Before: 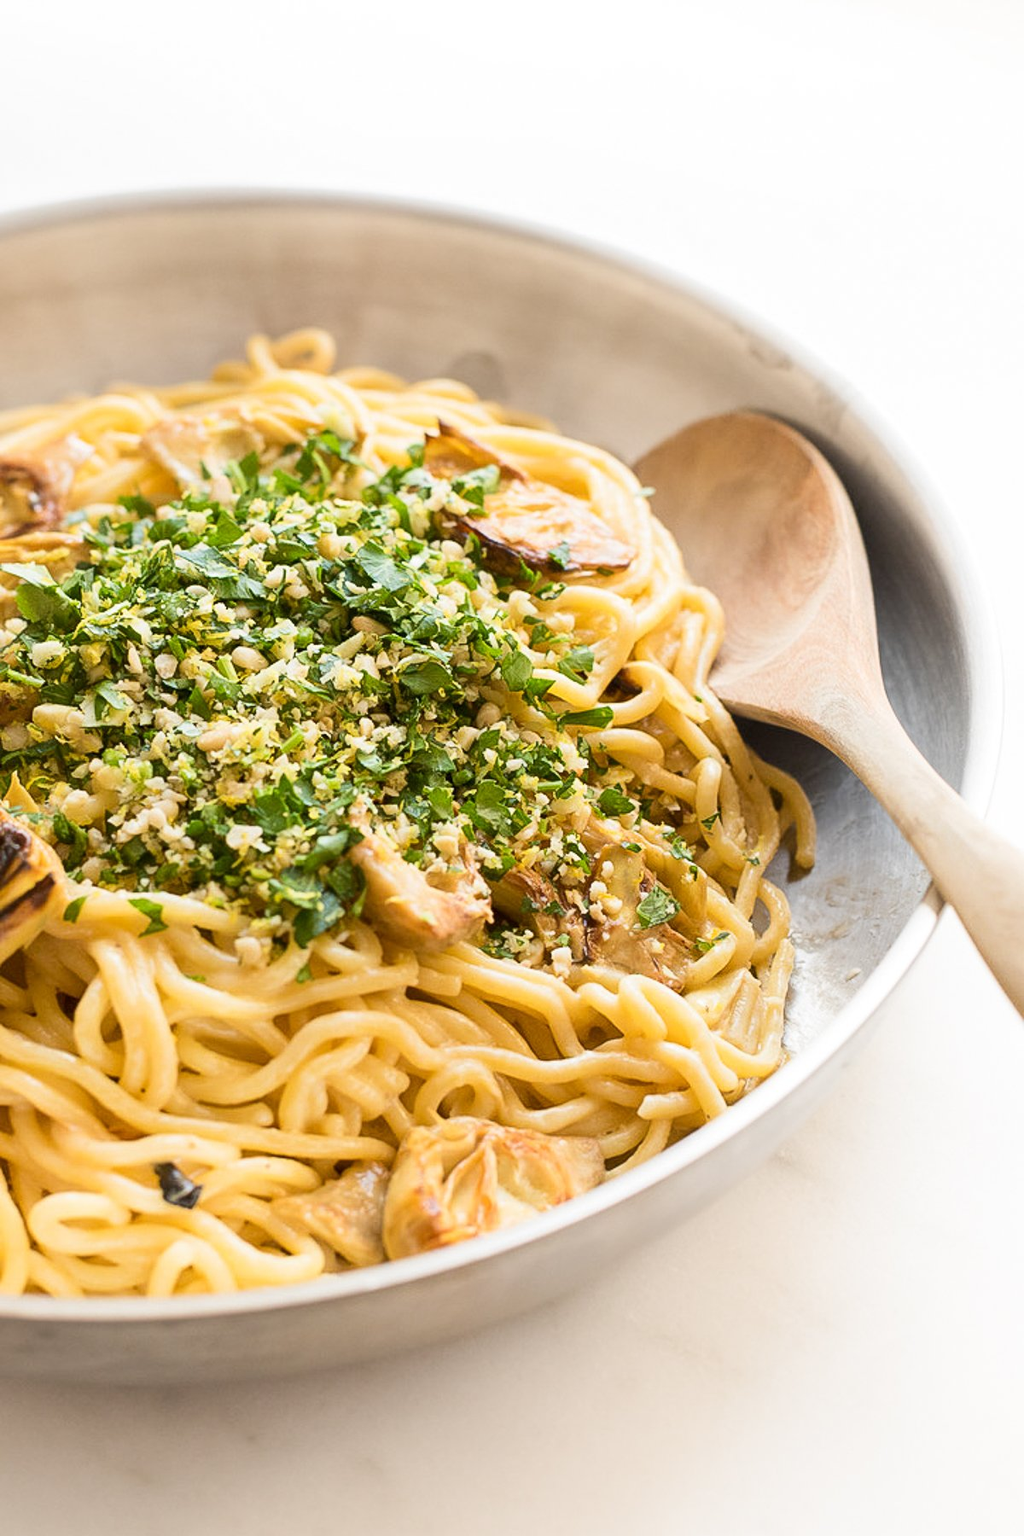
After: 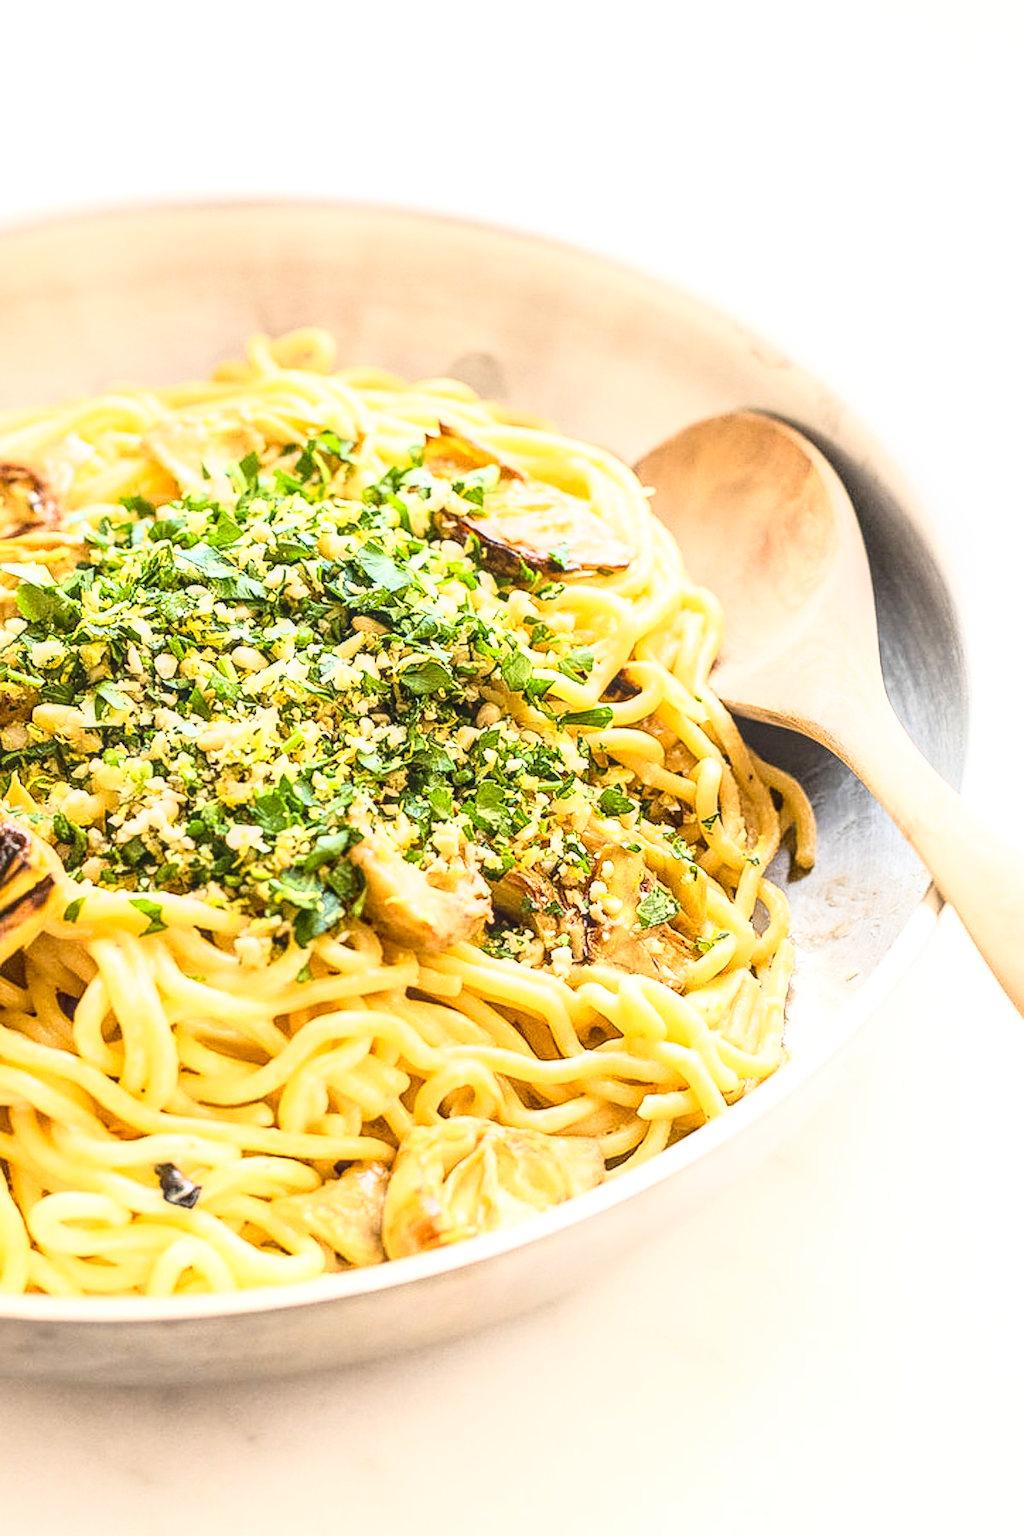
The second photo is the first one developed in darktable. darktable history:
haze removal: strength 0.284, distance 0.245, adaptive false
sharpen: amount 0.201
tone equalizer: -7 EV 0.128 EV
base curve: curves: ch0 [(0, 0) (0.026, 0.03) (0.109, 0.232) (0.351, 0.748) (0.669, 0.968) (1, 1)]
exposure: compensate exposure bias true, compensate highlight preservation false
local contrast: highlights 5%, shadows 1%, detail 134%
